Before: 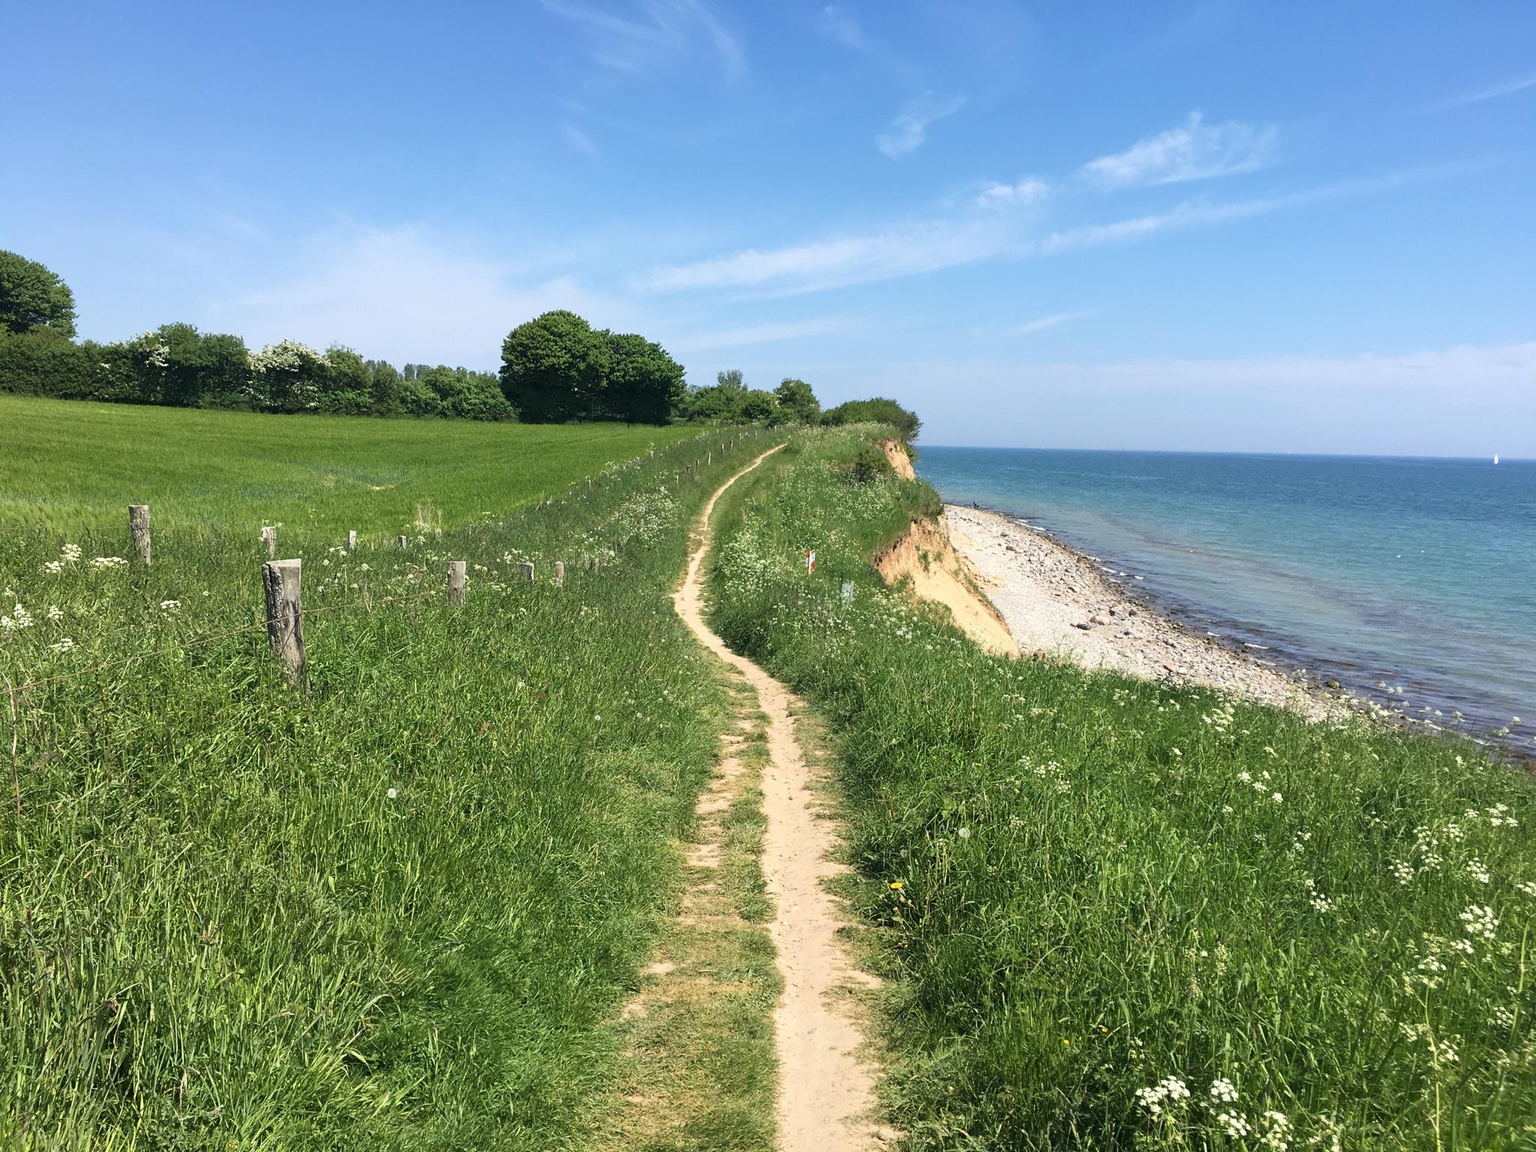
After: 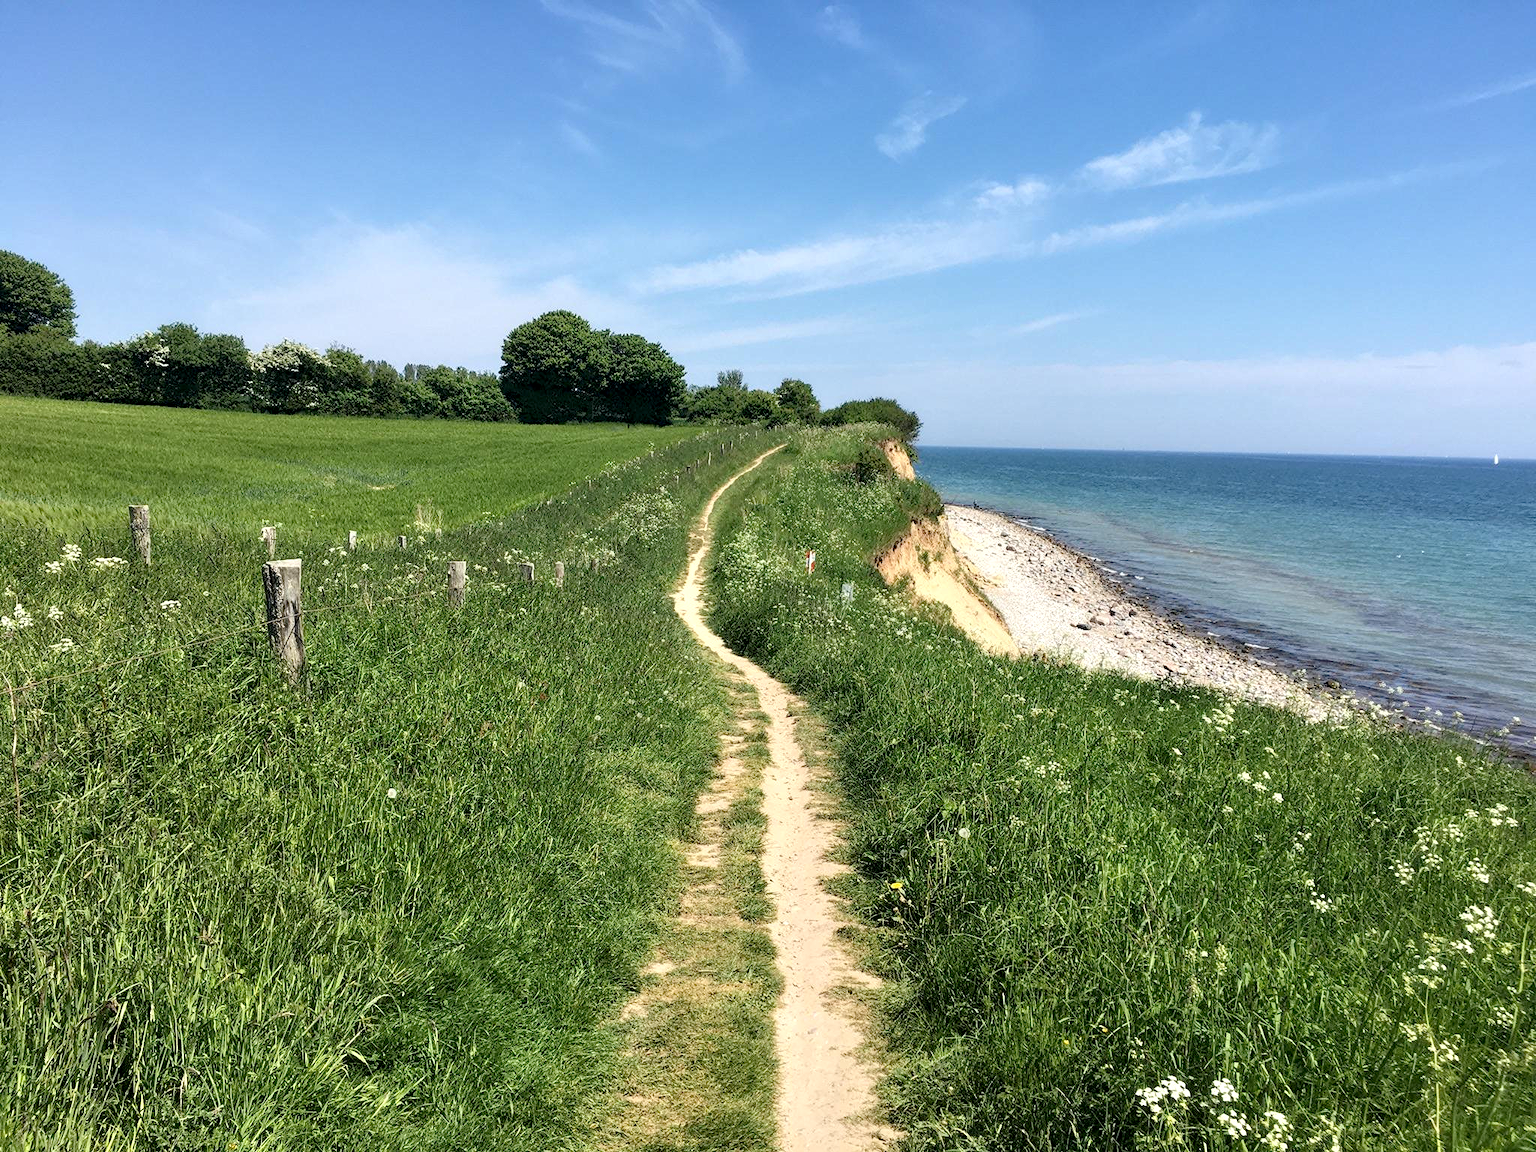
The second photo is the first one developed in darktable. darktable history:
diffuse or sharpen "deblur": iterations 25, radius span 10, edge sensitivity 3, edge threshold 1, 1st order anisotropy 100%, 3rd order anisotropy 100%, 1st order speed -25%, 2nd order speed 12.5%, 3rd order speed -50%, 4th order speed 25%
diffuse or sharpen "sharpen": edge sensitivity 1, 1st order anisotropy 100%, 2nd order anisotropy 100%, 3rd order anisotropy 100%, 4th order anisotropy 100%, 1st order speed -25%, 2nd order speed -25%, 3rd order speed -29.87%, 4th order speed -30.13%
contrast equalizer: y [[0.514, 0.573, 0.581, 0.508, 0.5, 0.5], [0.5 ×6], [0.5 ×6], [0 ×6], [0 ×6]], mix 0.79
